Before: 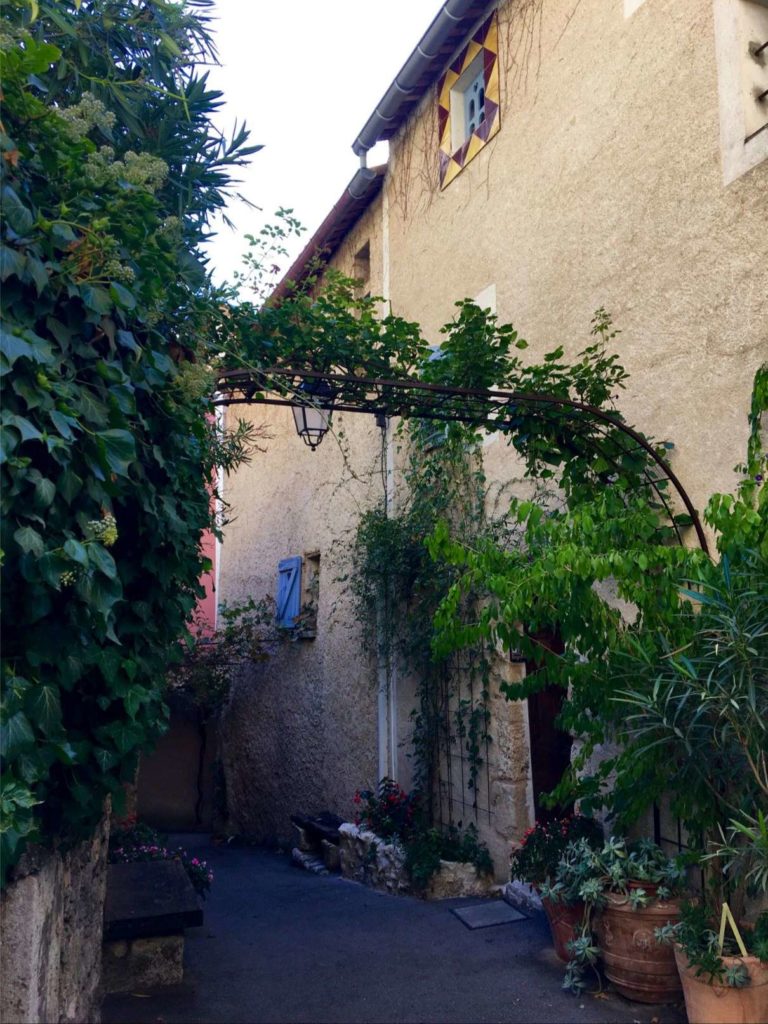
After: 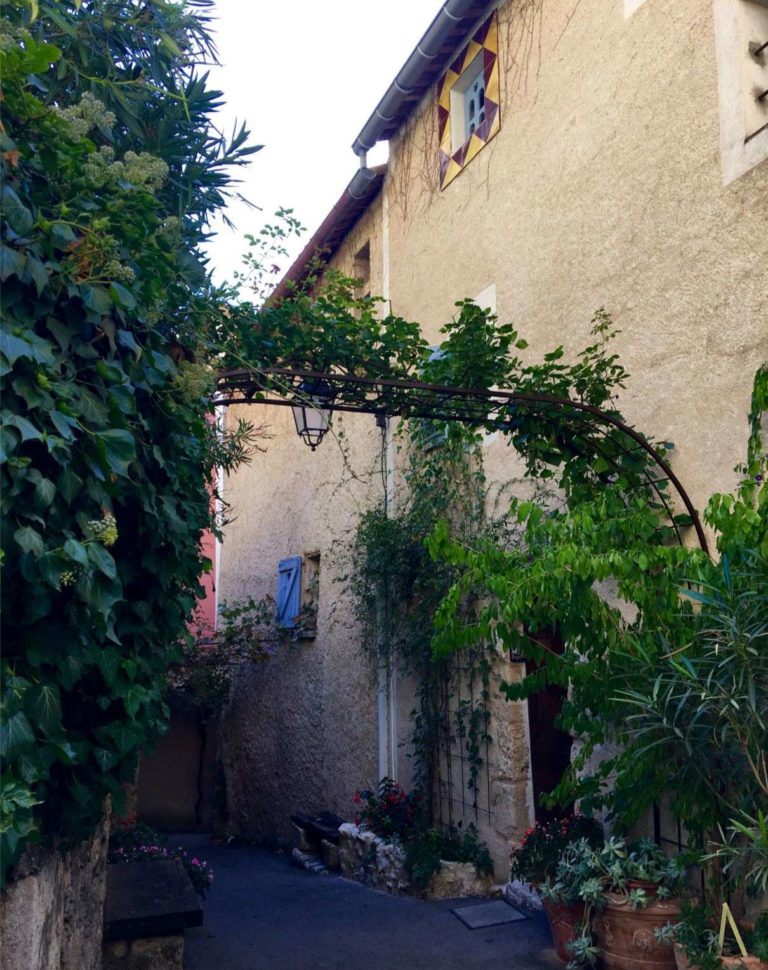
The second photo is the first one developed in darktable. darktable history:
crop and rotate: top 0.014%, bottom 5.202%
